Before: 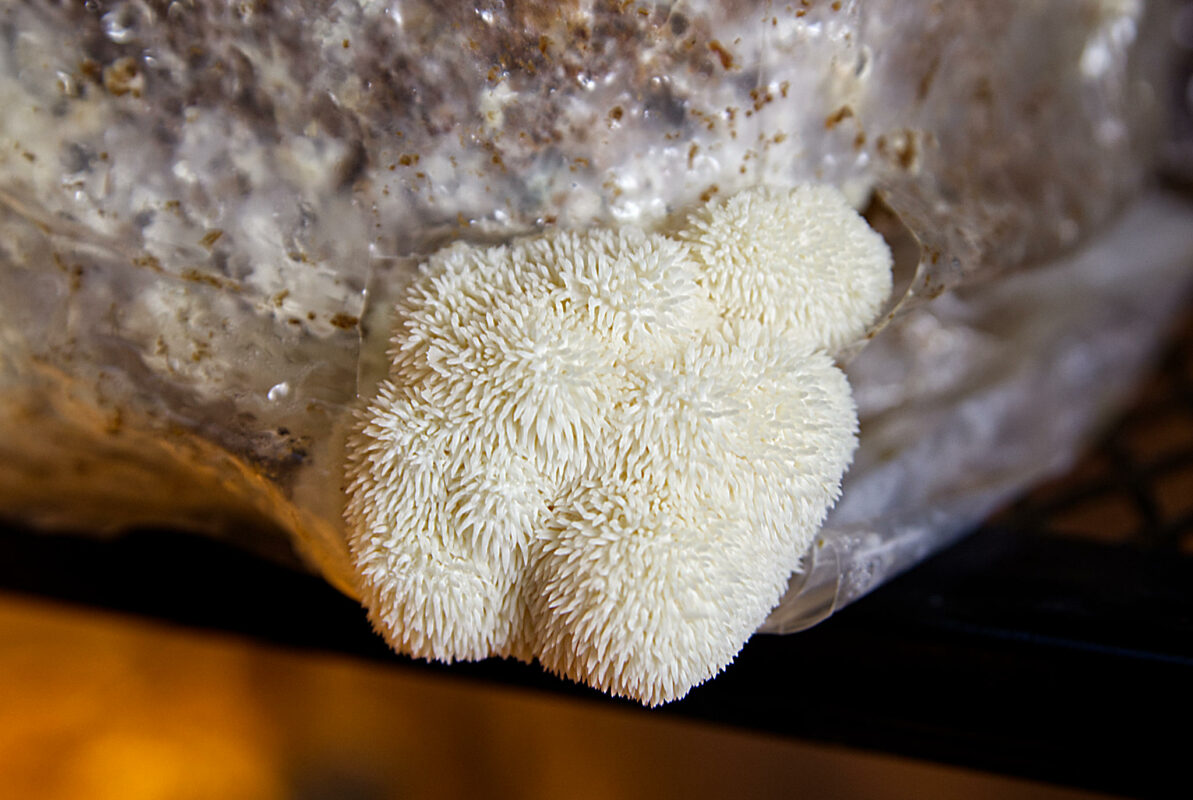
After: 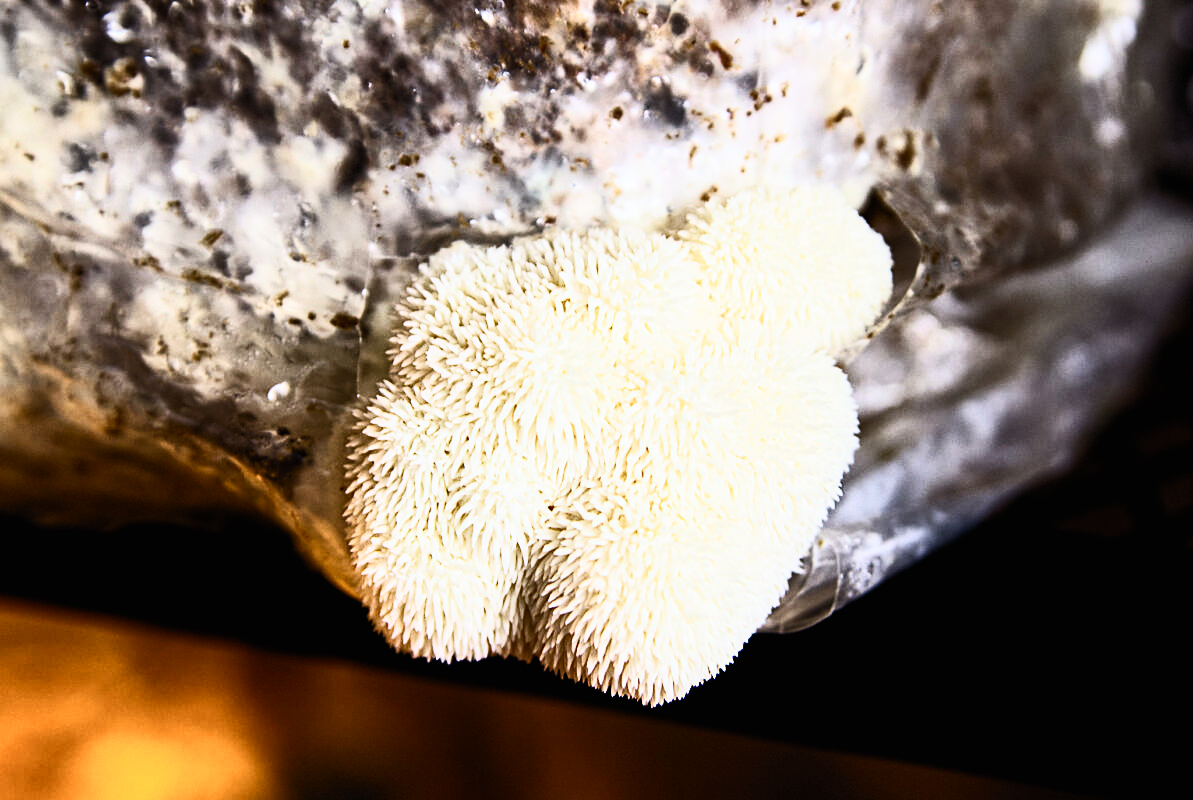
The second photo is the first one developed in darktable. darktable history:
contrast brightness saturation: contrast 0.62, brightness 0.34, saturation 0.14
white balance: red 1, blue 1
filmic rgb: black relative exposure -5 EV, white relative exposure 3.5 EV, hardness 3.19, contrast 1.3, highlights saturation mix -50%
